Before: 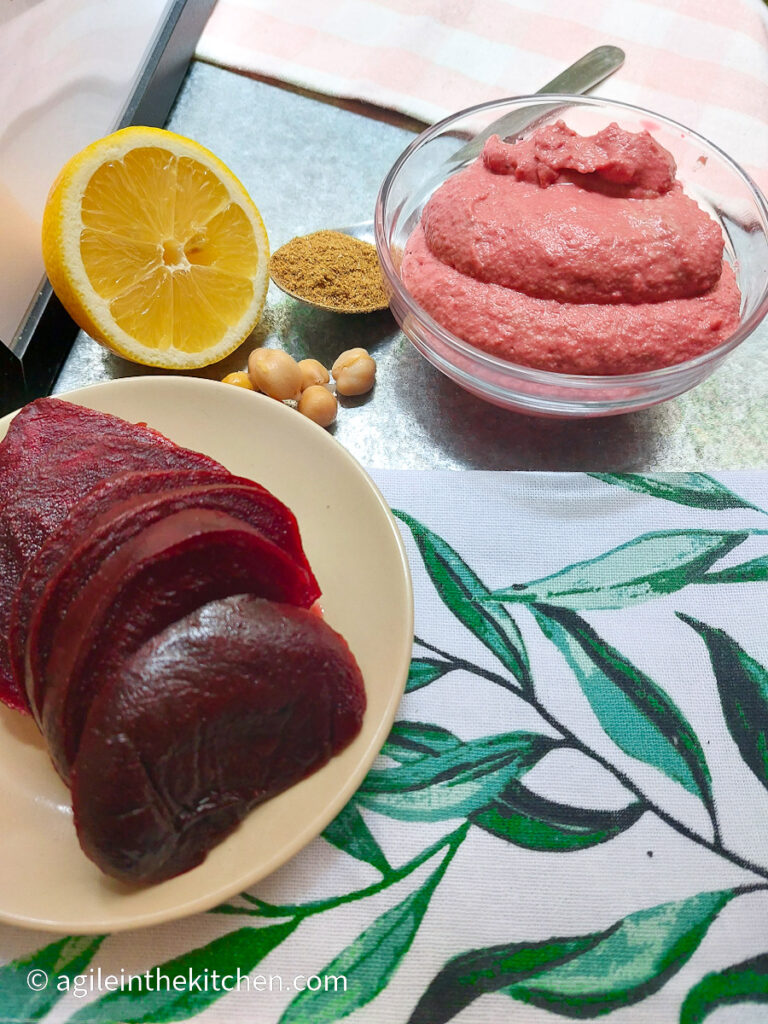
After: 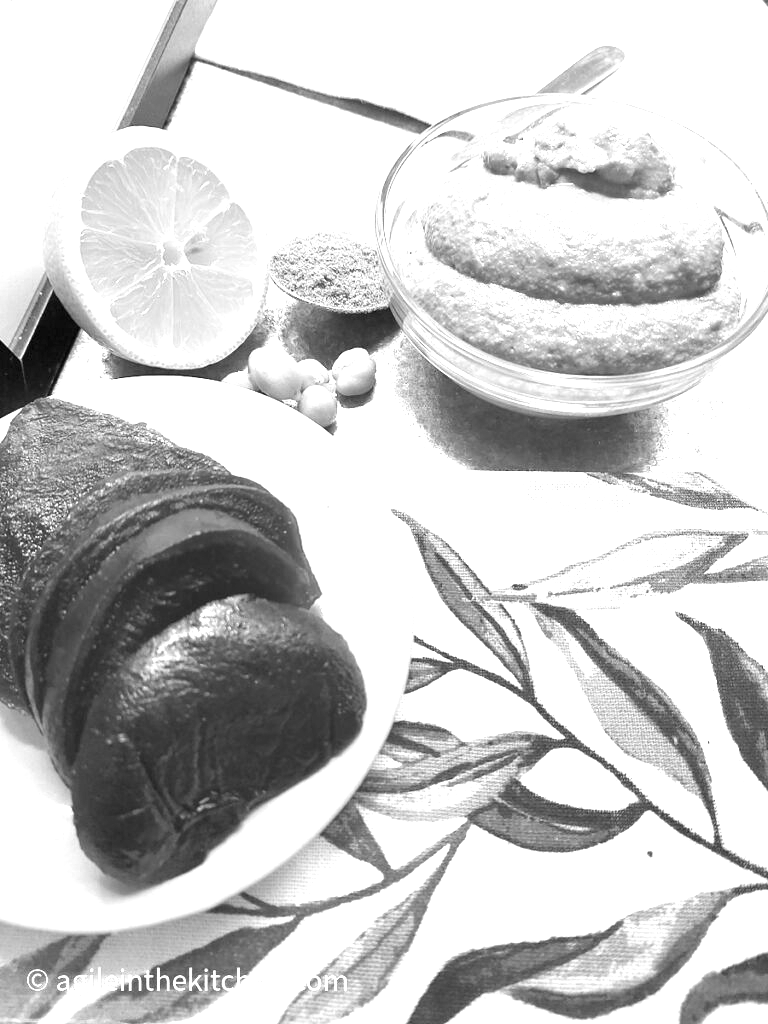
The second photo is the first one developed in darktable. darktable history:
monochrome: a 32, b 64, size 2.3
color zones: curves: ch0 [(0, 0.5) (0.143, 0.5) (0.286, 0.456) (0.429, 0.5) (0.571, 0.5) (0.714, 0.5) (0.857, 0.5) (1, 0.5)]; ch1 [(0, 0.5) (0.143, 0.5) (0.286, 0.422) (0.429, 0.5) (0.571, 0.5) (0.714, 0.5) (0.857, 0.5) (1, 0.5)]
exposure: black level correction 0, exposure 1.45 EV, compensate exposure bias true, compensate highlight preservation false
